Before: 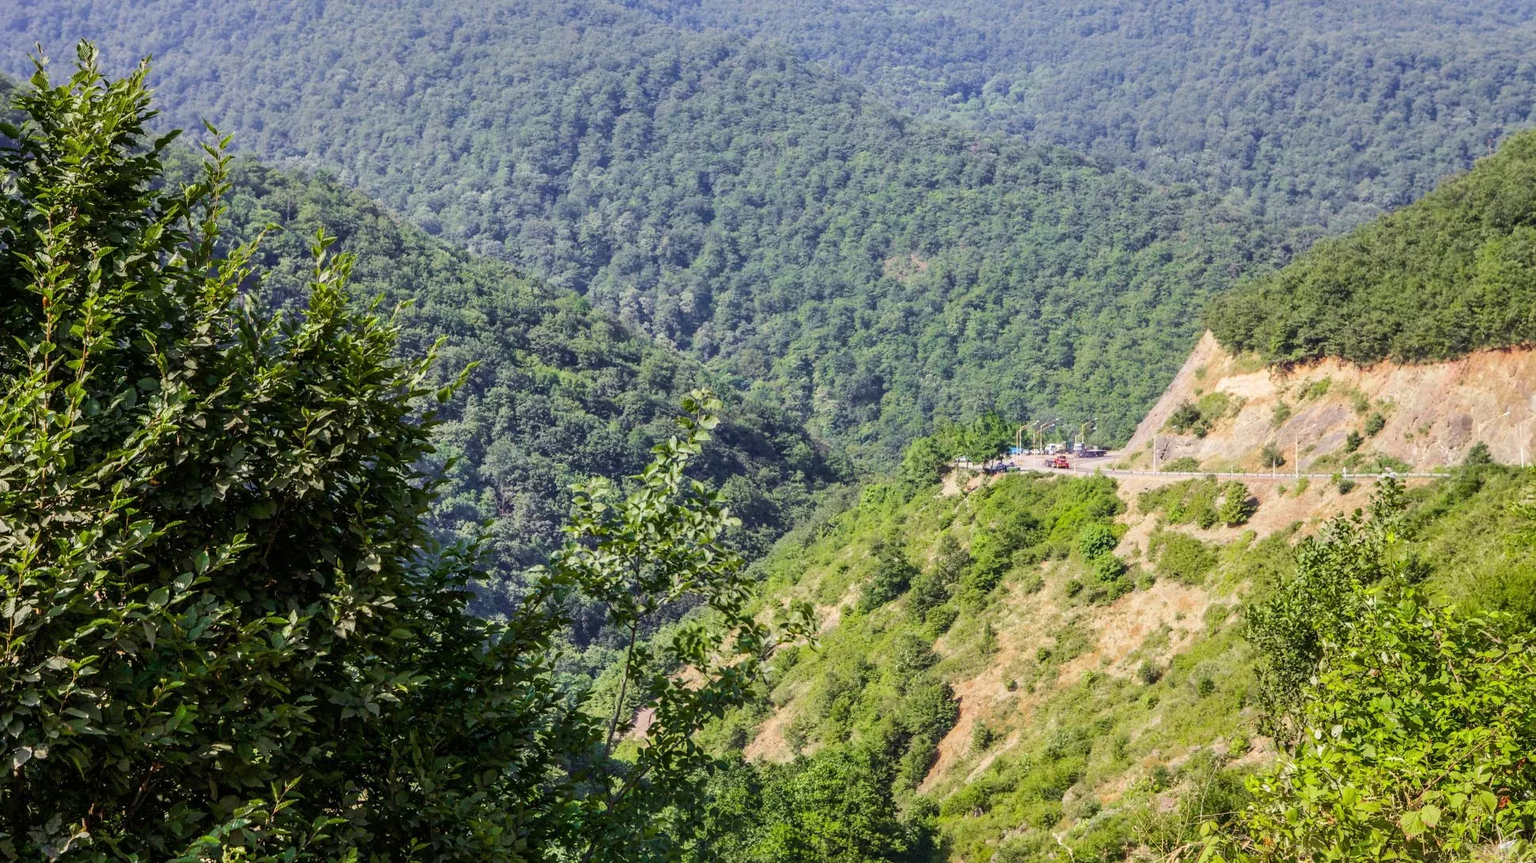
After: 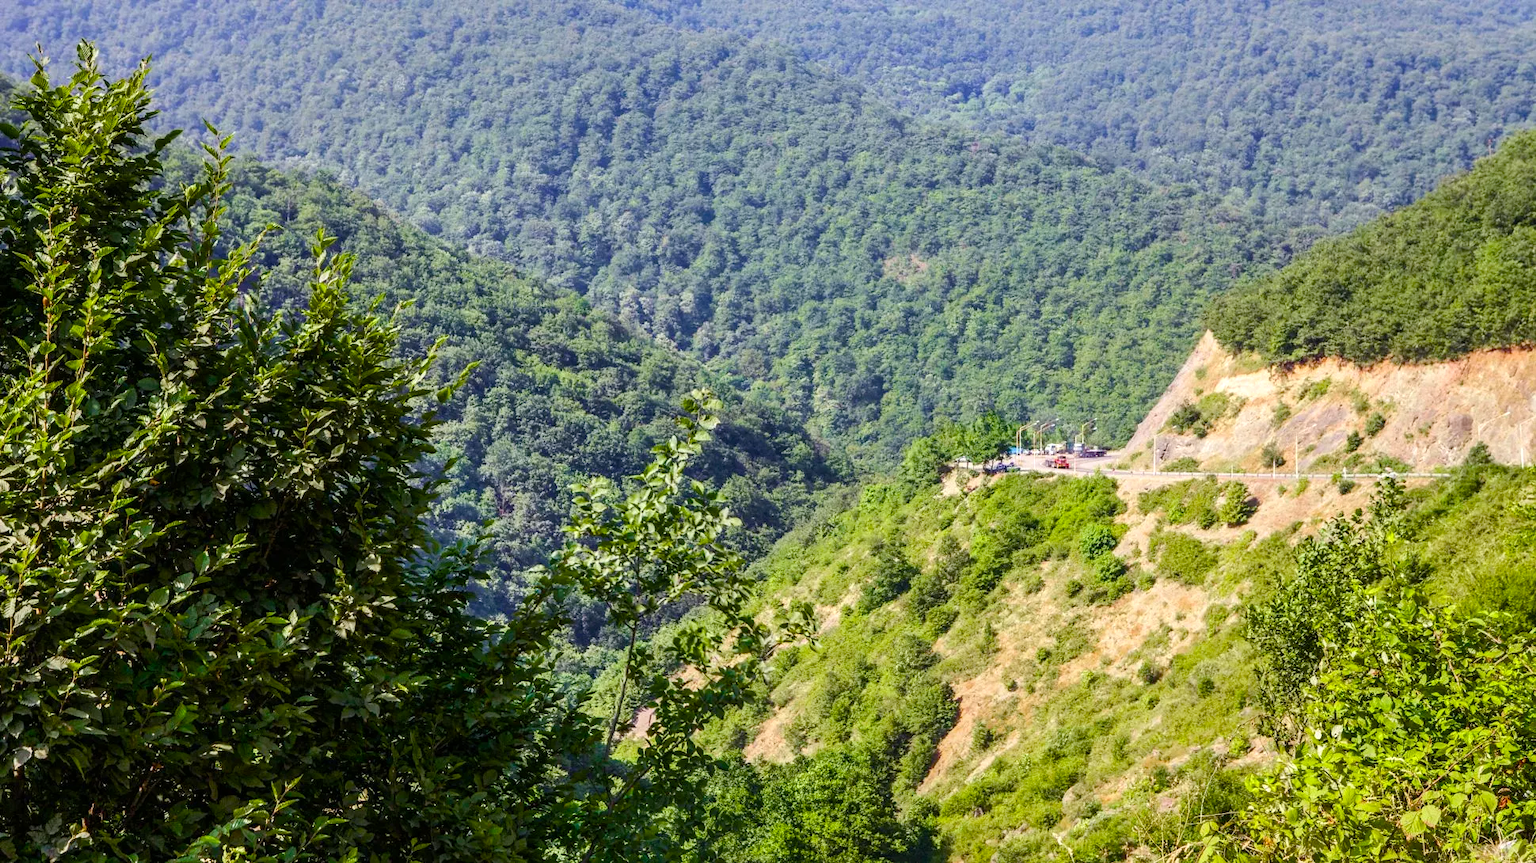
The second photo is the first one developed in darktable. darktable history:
color balance rgb: highlights gain › luminance 17.411%, perceptual saturation grading › global saturation 20%, perceptual saturation grading › highlights -24.737%, perceptual saturation grading › shadows 24.394%, global vibrance 20%
